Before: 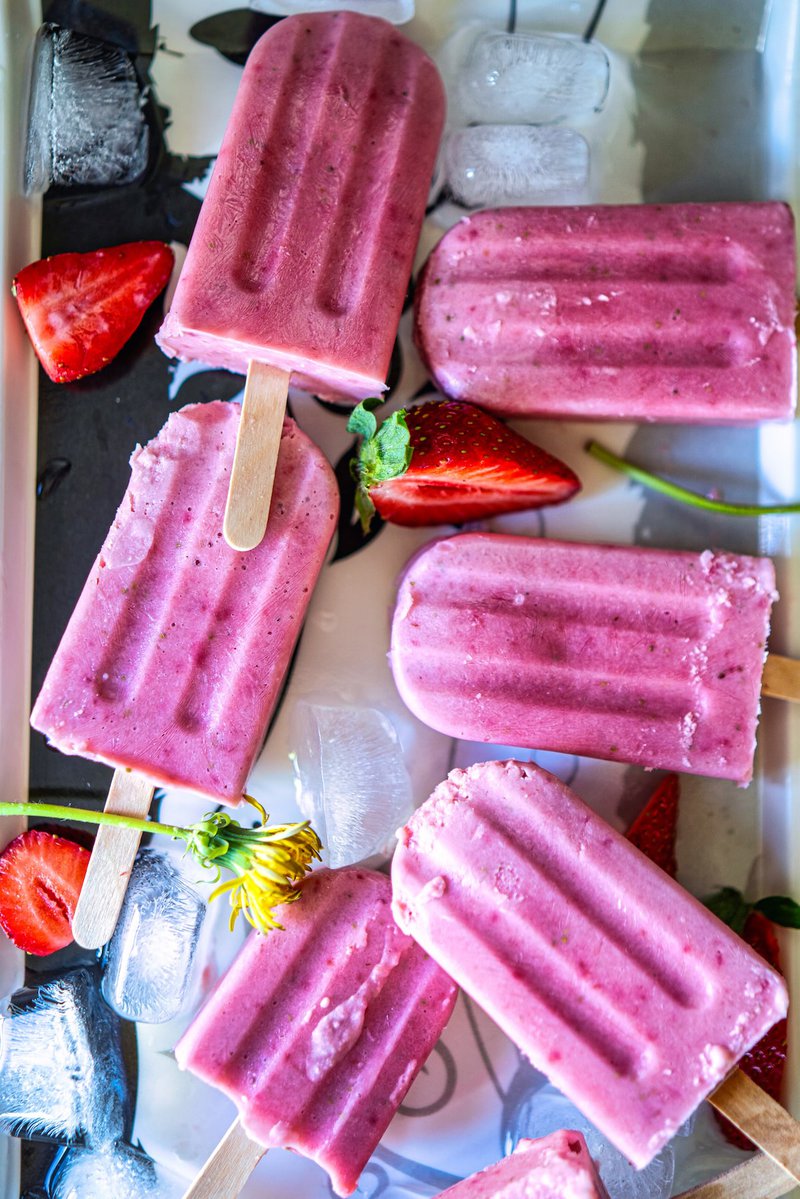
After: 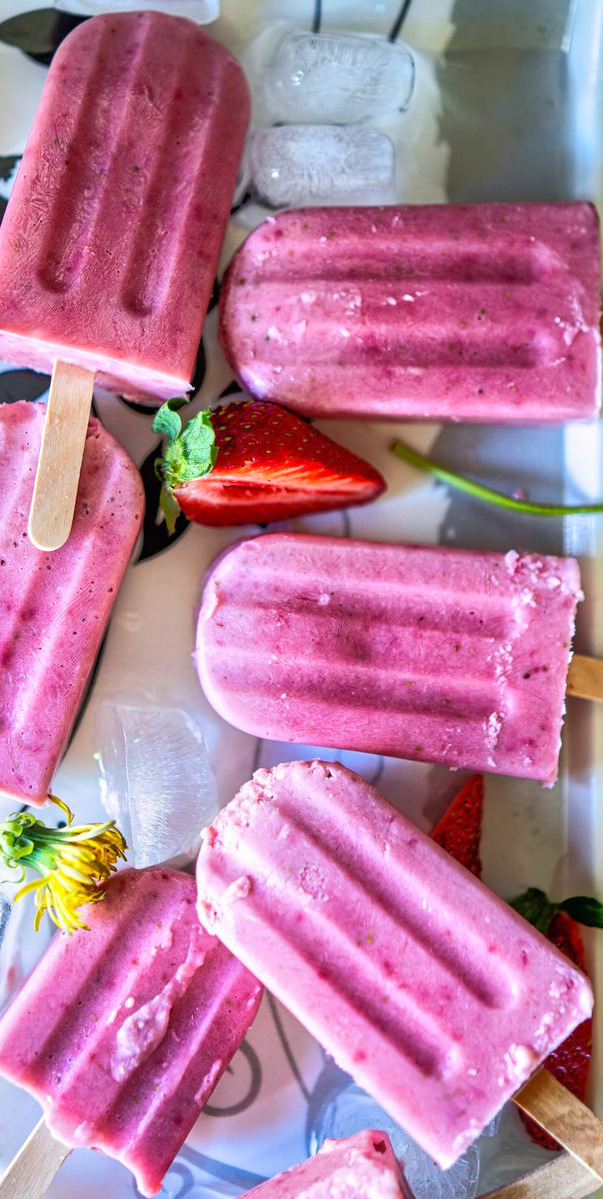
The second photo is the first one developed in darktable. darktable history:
tone equalizer: -8 EV -0.528 EV, -7 EV -0.319 EV, -6 EV -0.083 EV, -5 EV 0.413 EV, -4 EV 0.985 EV, -3 EV 0.791 EV, -2 EV -0.01 EV, -1 EV 0.14 EV, +0 EV -0.012 EV, smoothing 1
crop and rotate: left 24.6%
